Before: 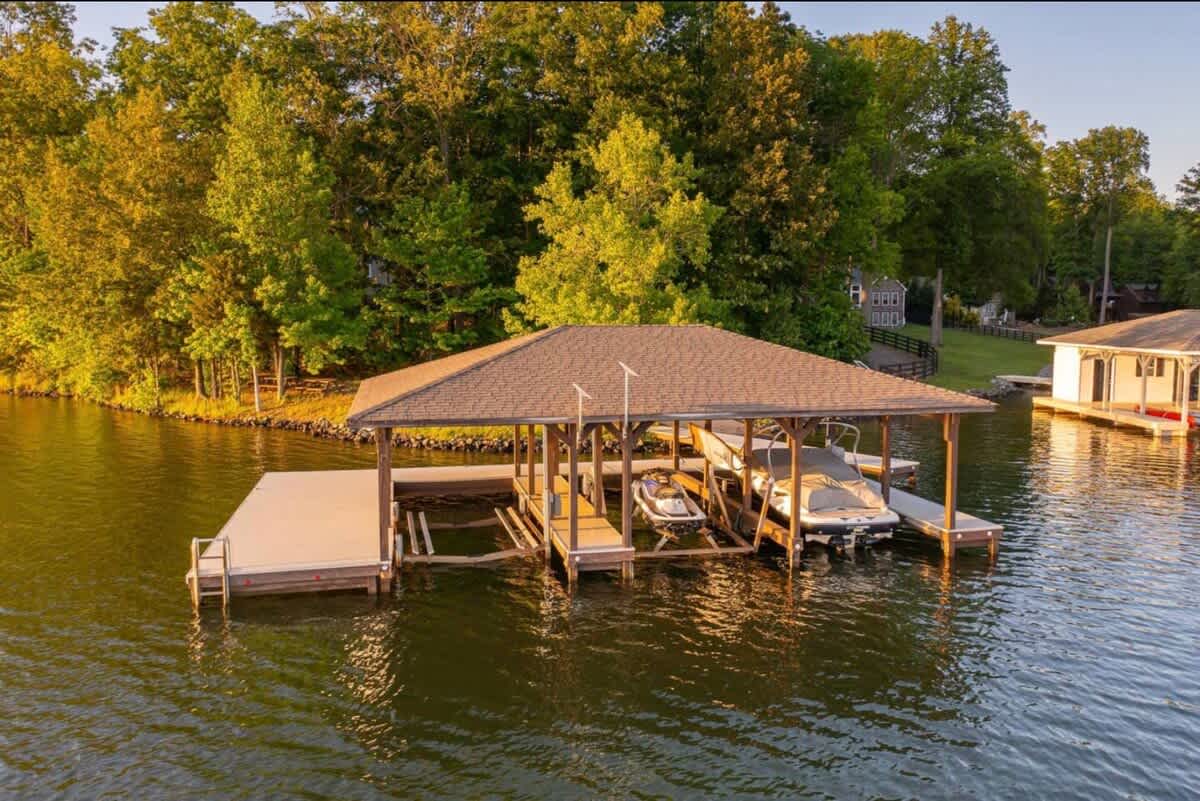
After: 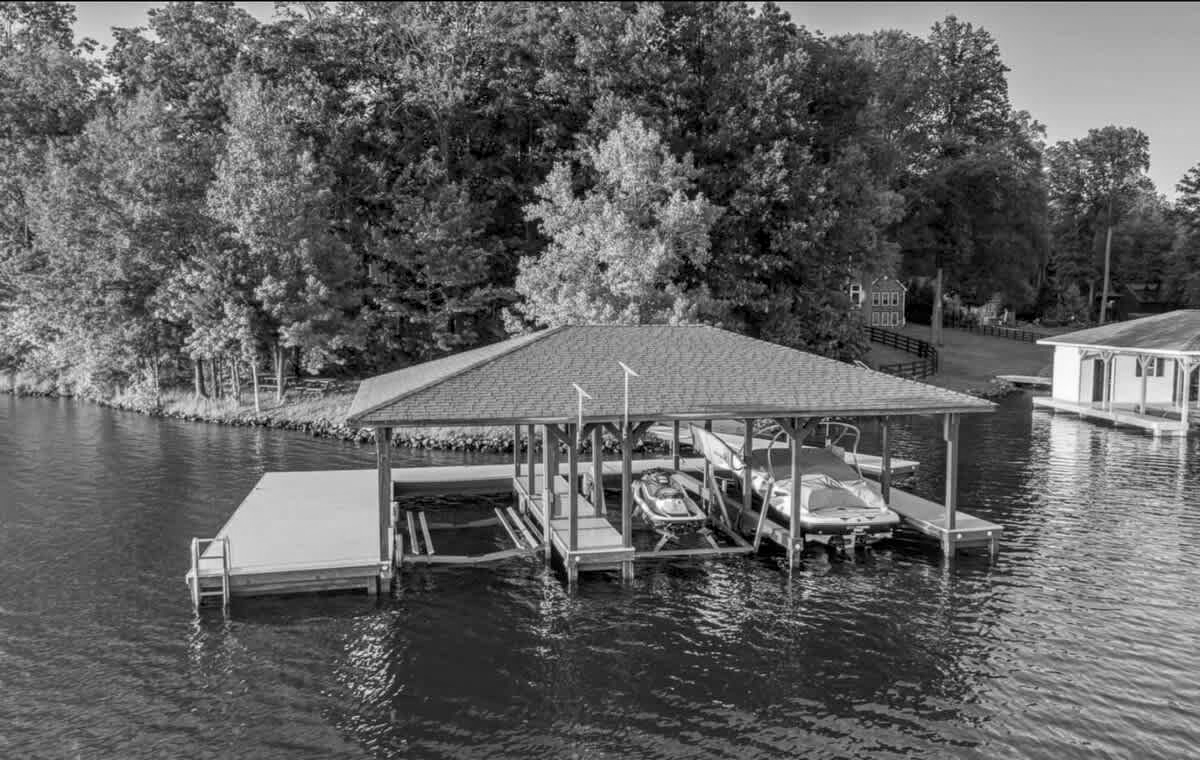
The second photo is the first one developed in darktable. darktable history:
local contrast: on, module defaults
crop and rotate: top 0%, bottom 5.097%
monochrome: a -35.87, b 49.73, size 1.7
exposure: black level correction 0.001, compensate highlight preservation false
